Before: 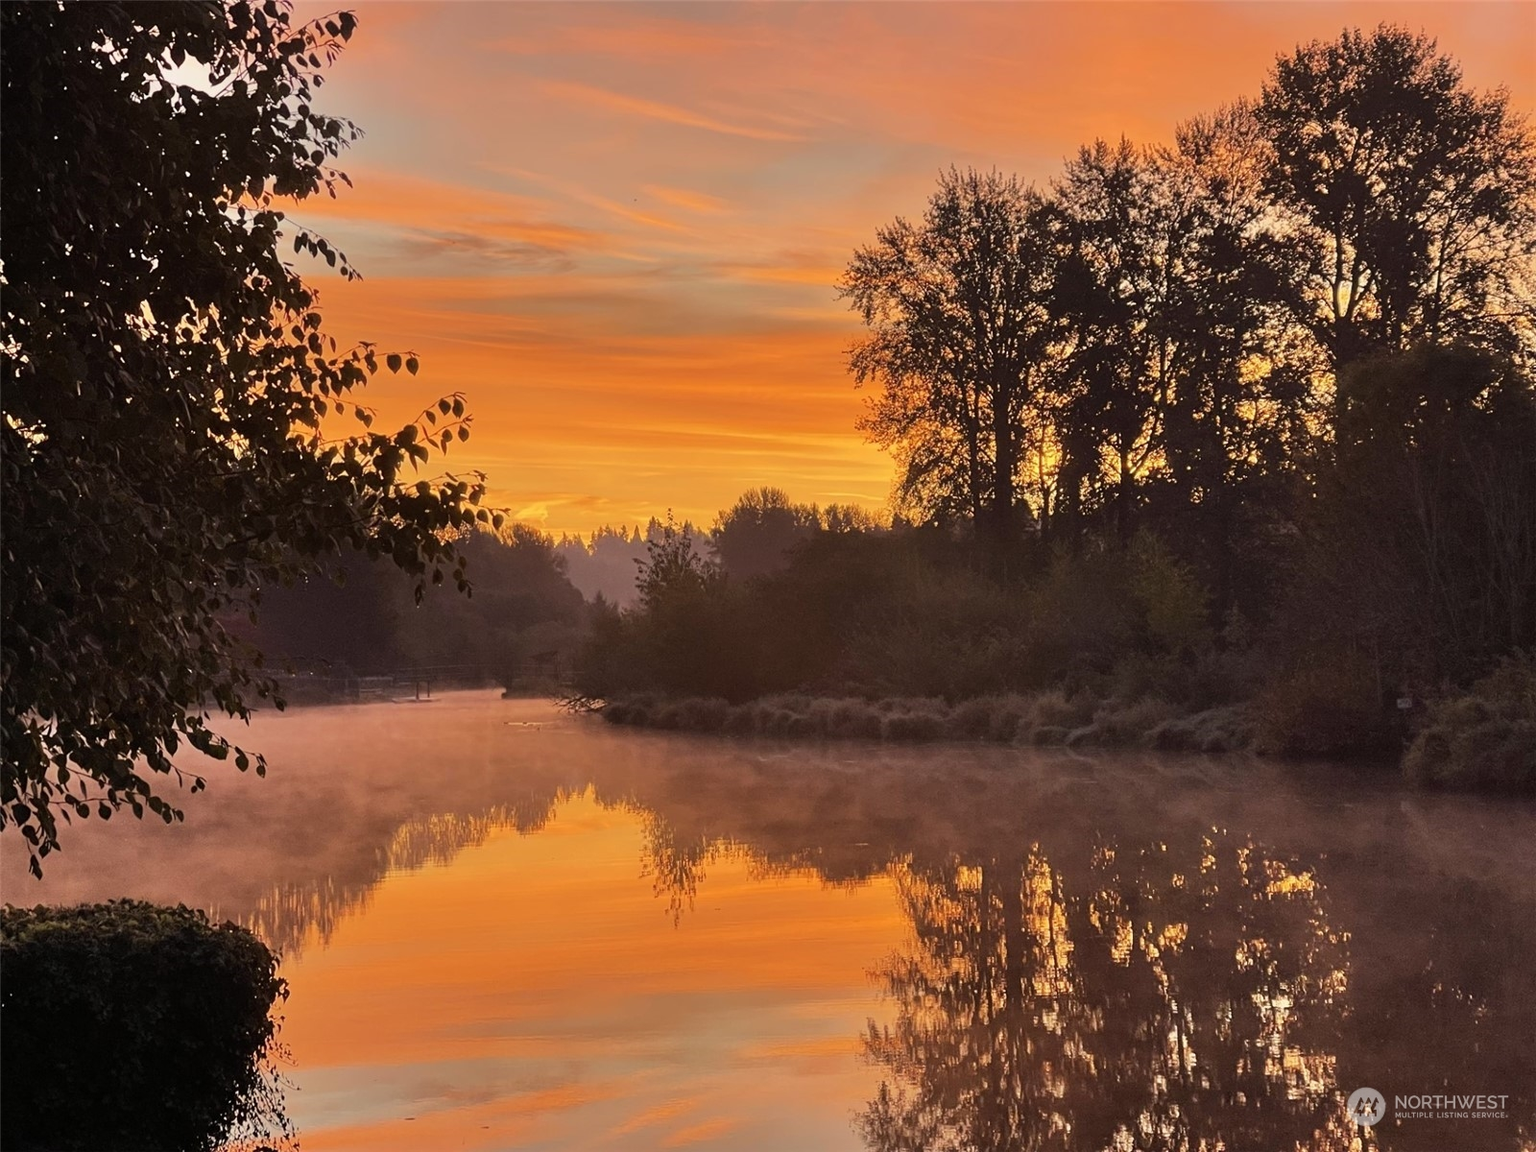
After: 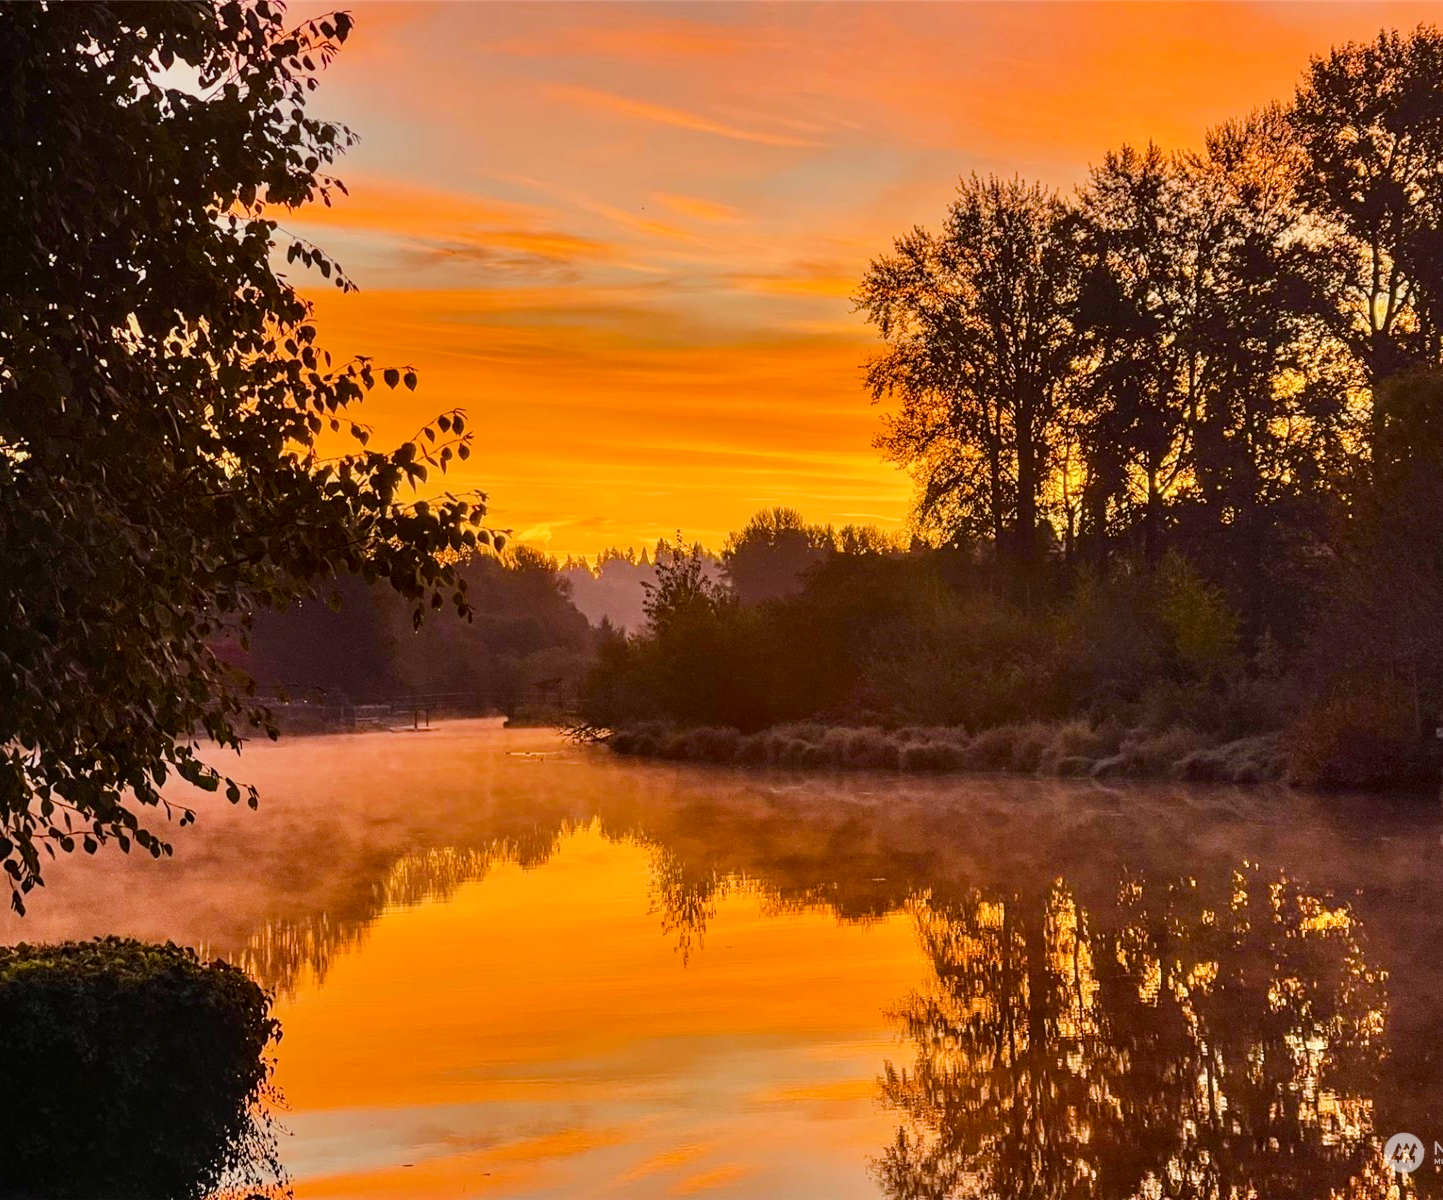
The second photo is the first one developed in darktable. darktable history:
crop and rotate: left 1.304%, right 8.493%
color balance rgb: linear chroma grading › global chroma 15.004%, perceptual saturation grading › global saturation 20%, perceptual saturation grading › highlights -25.694%, perceptual saturation grading › shadows 50.58%, perceptual brilliance grading › mid-tones 10.834%, perceptual brilliance grading › shadows 14.561%, global vibrance 9.973%
contrast brightness saturation: contrast 0.144
local contrast: on, module defaults
